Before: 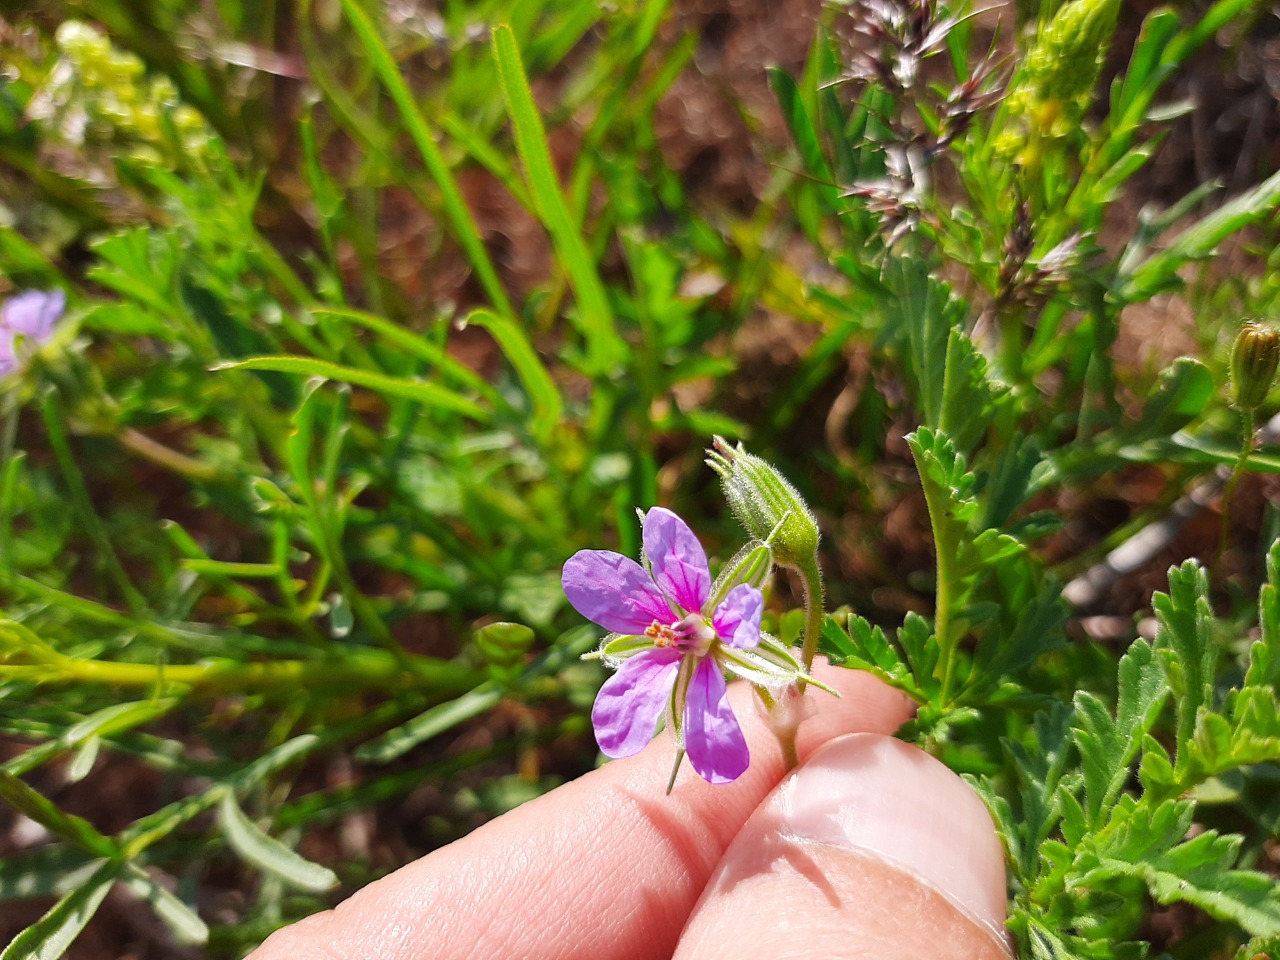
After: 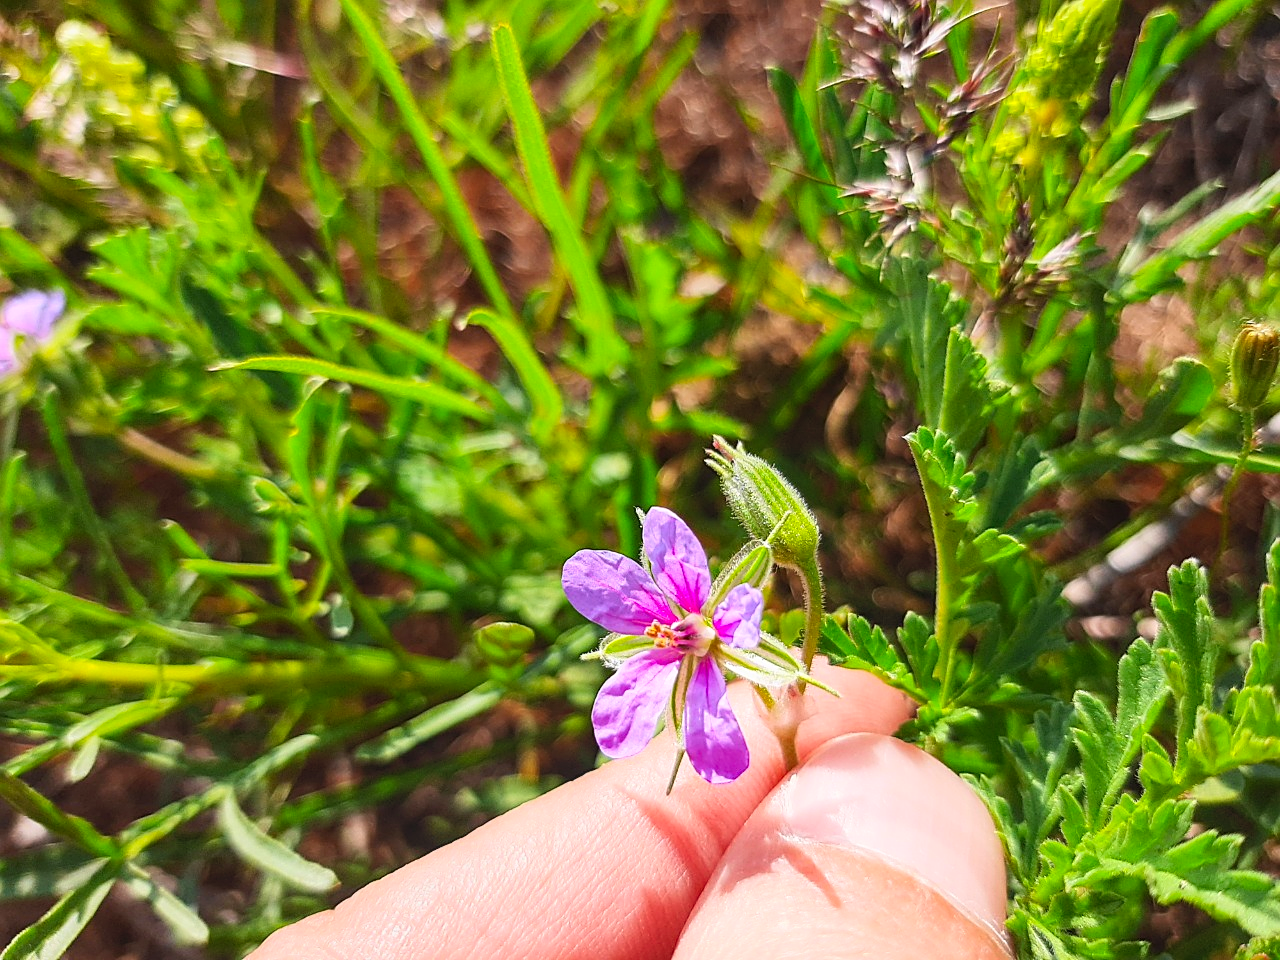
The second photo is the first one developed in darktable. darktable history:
local contrast: detail 109%
contrast brightness saturation: contrast 0.199, brightness 0.165, saturation 0.228
sharpen: on, module defaults
